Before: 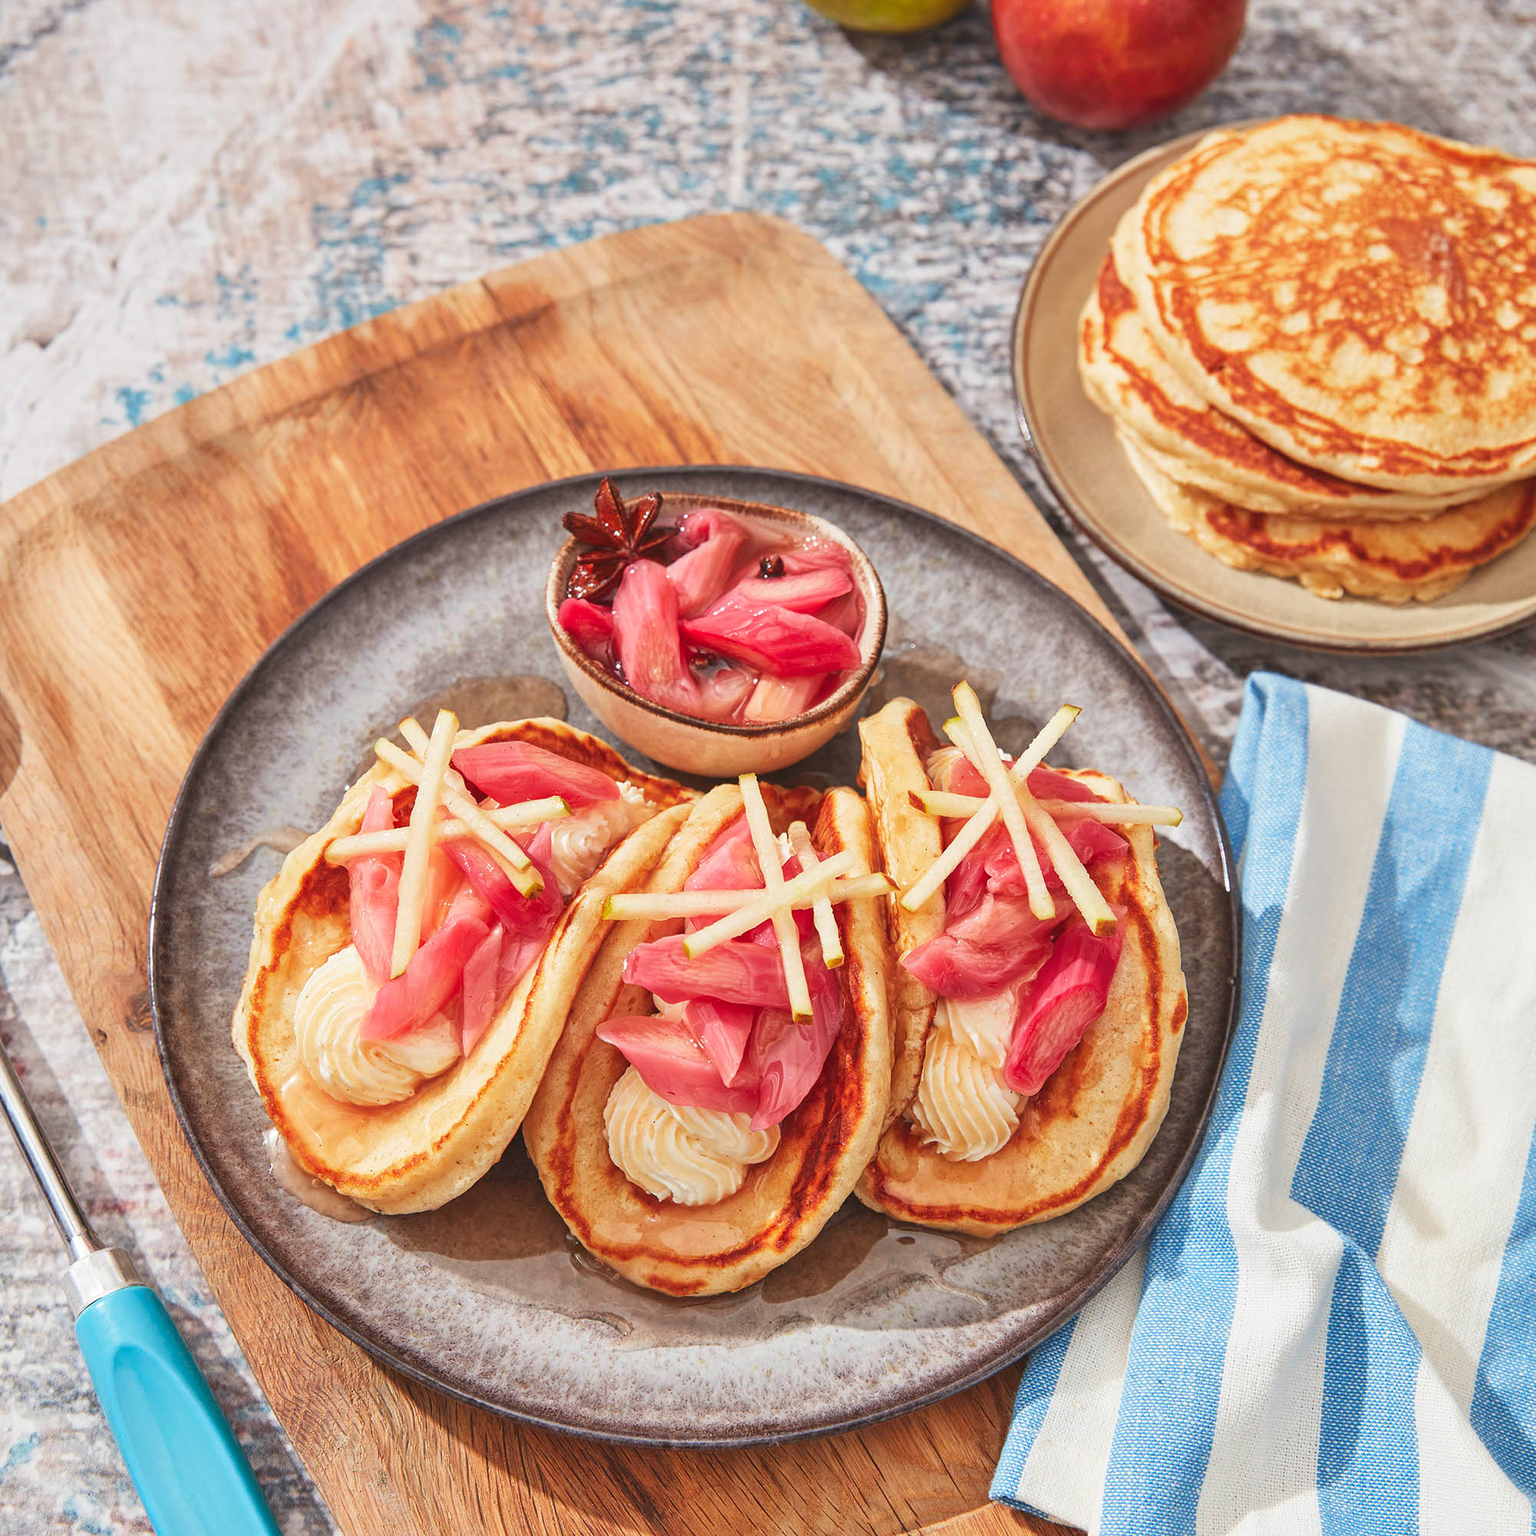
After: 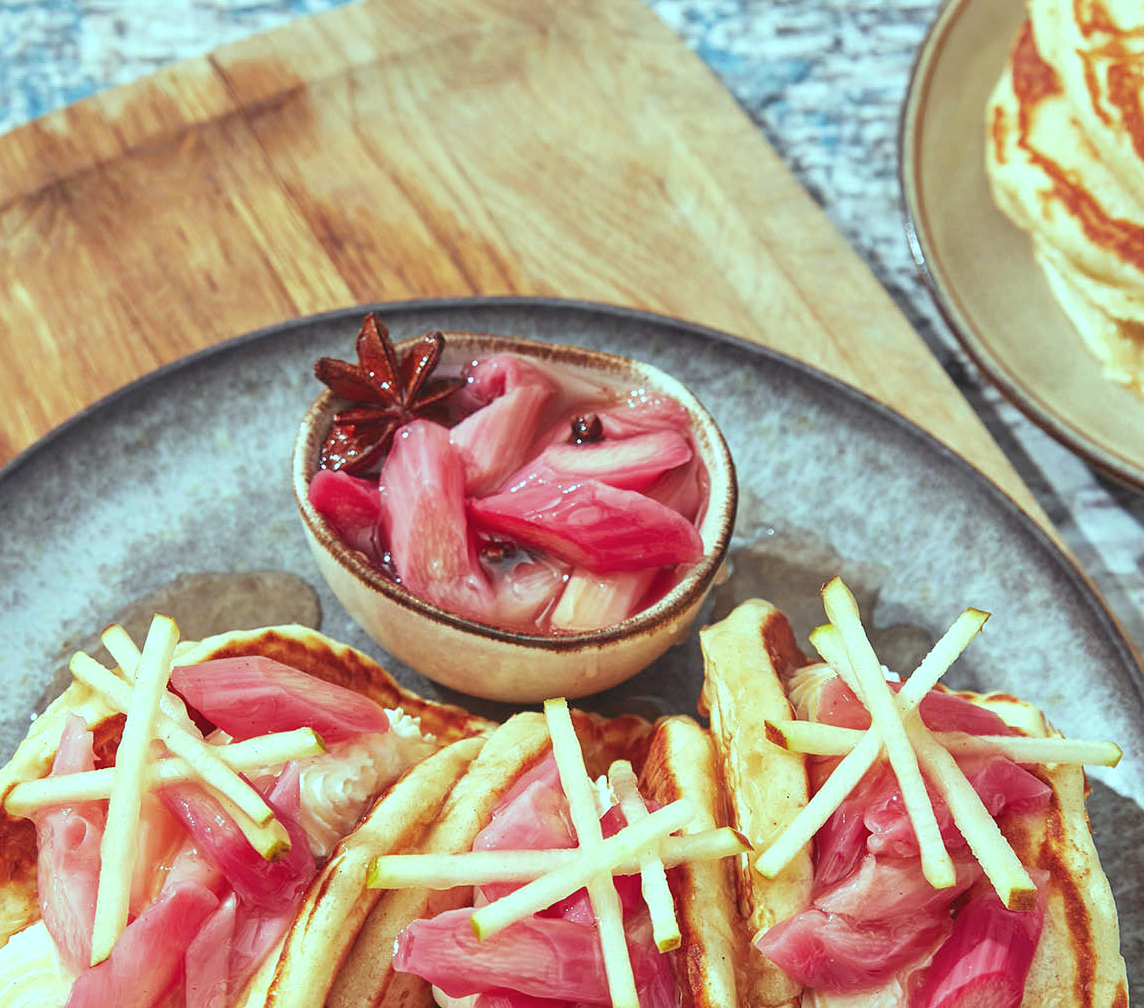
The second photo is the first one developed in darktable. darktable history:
color balance: mode lift, gamma, gain (sRGB), lift [0.997, 0.979, 1.021, 1.011], gamma [1, 1.084, 0.916, 0.998], gain [1, 0.87, 1.13, 1.101], contrast 4.55%, contrast fulcrum 38.24%, output saturation 104.09%
color calibration: x 0.355, y 0.367, temperature 4700.38 K
crop: left 20.932%, top 15.471%, right 21.848%, bottom 34.081%
